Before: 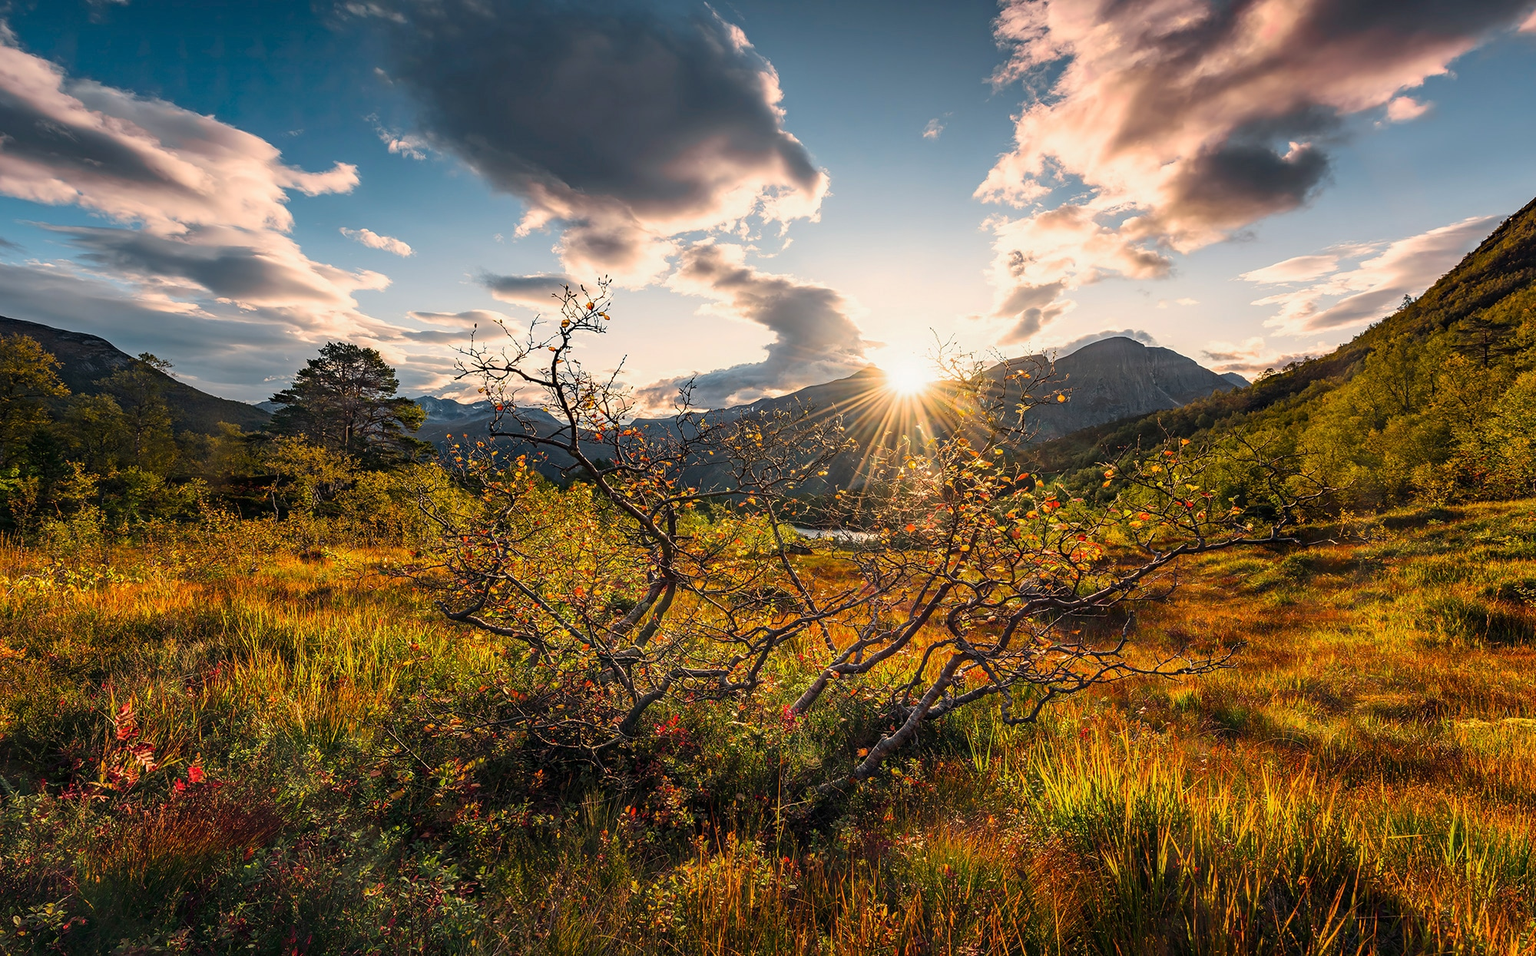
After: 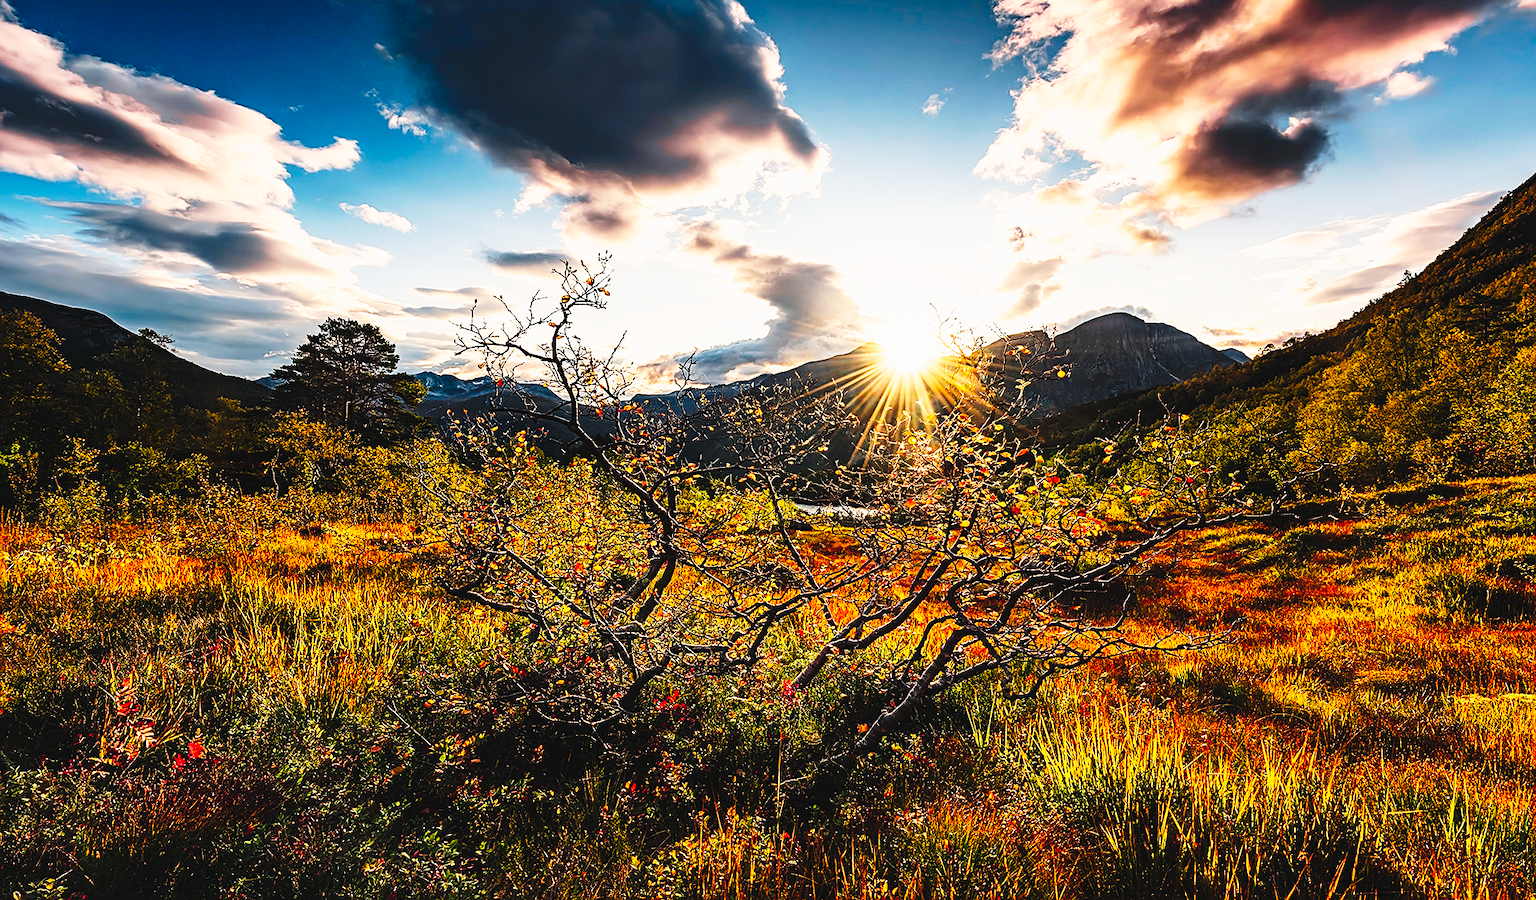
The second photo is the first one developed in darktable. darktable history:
sharpen: on, module defaults
tone curve: curves: ch0 [(0, 0) (0.003, 0.004) (0.011, 0.006) (0.025, 0.008) (0.044, 0.012) (0.069, 0.017) (0.1, 0.021) (0.136, 0.029) (0.177, 0.043) (0.224, 0.062) (0.277, 0.108) (0.335, 0.166) (0.399, 0.301) (0.468, 0.467) (0.543, 0.64) (0.623, 0.803) (0.709, 0.908) (0.801, 0.969) (0.898, 0.988) (1, 1)], preserve colors none
crop and rotate: top 2.614%, bottom 3.226%
exposure: black level correction -0.026, exposure -0.117 EV, compensate highlight preservation false
